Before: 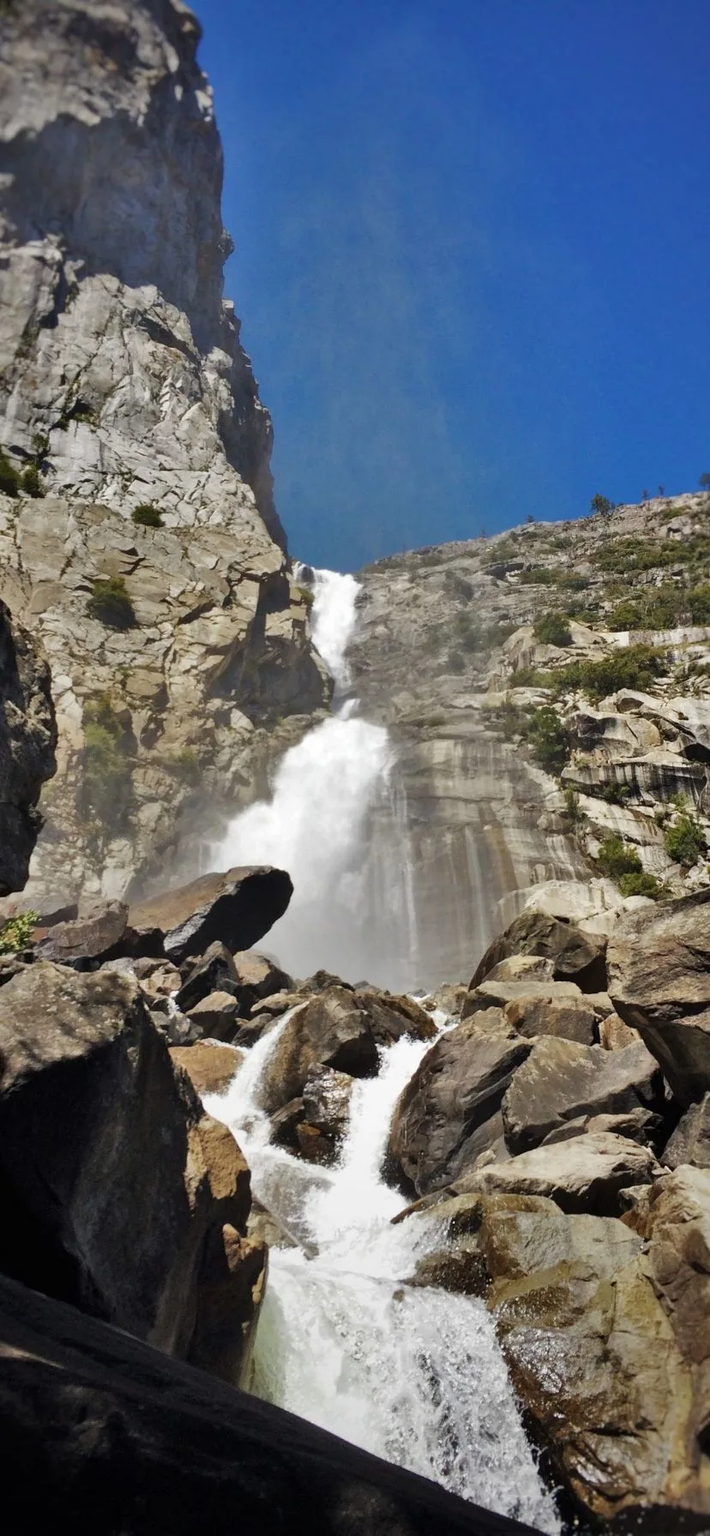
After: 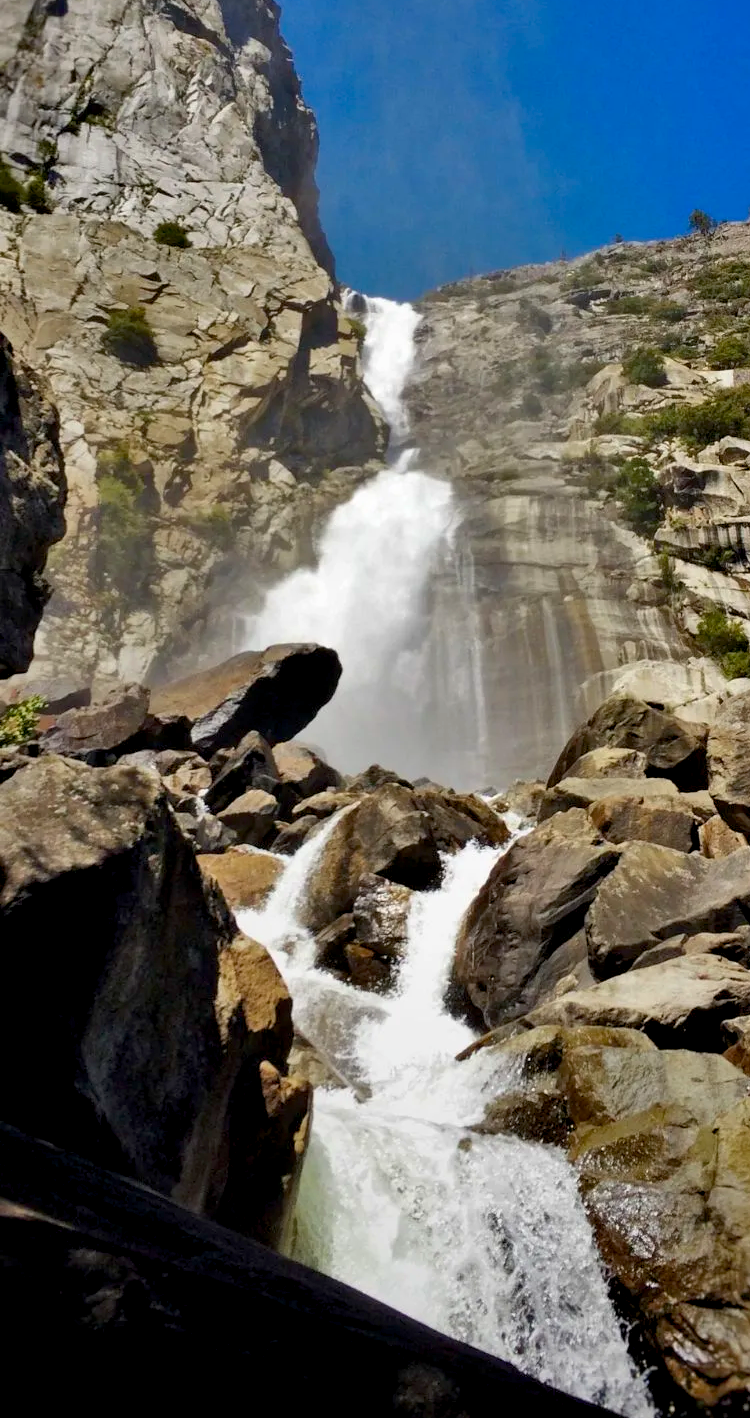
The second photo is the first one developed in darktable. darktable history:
crop: top 20.506%, right 9.332%, bottom 0.334%
contrast brightness saturation: contrast 0.042, saturation 0.152
color balance rgb: global offset › luminance -0.86%, perceptual saturation grading › global saturation 0.266%, global vibrance 20%
